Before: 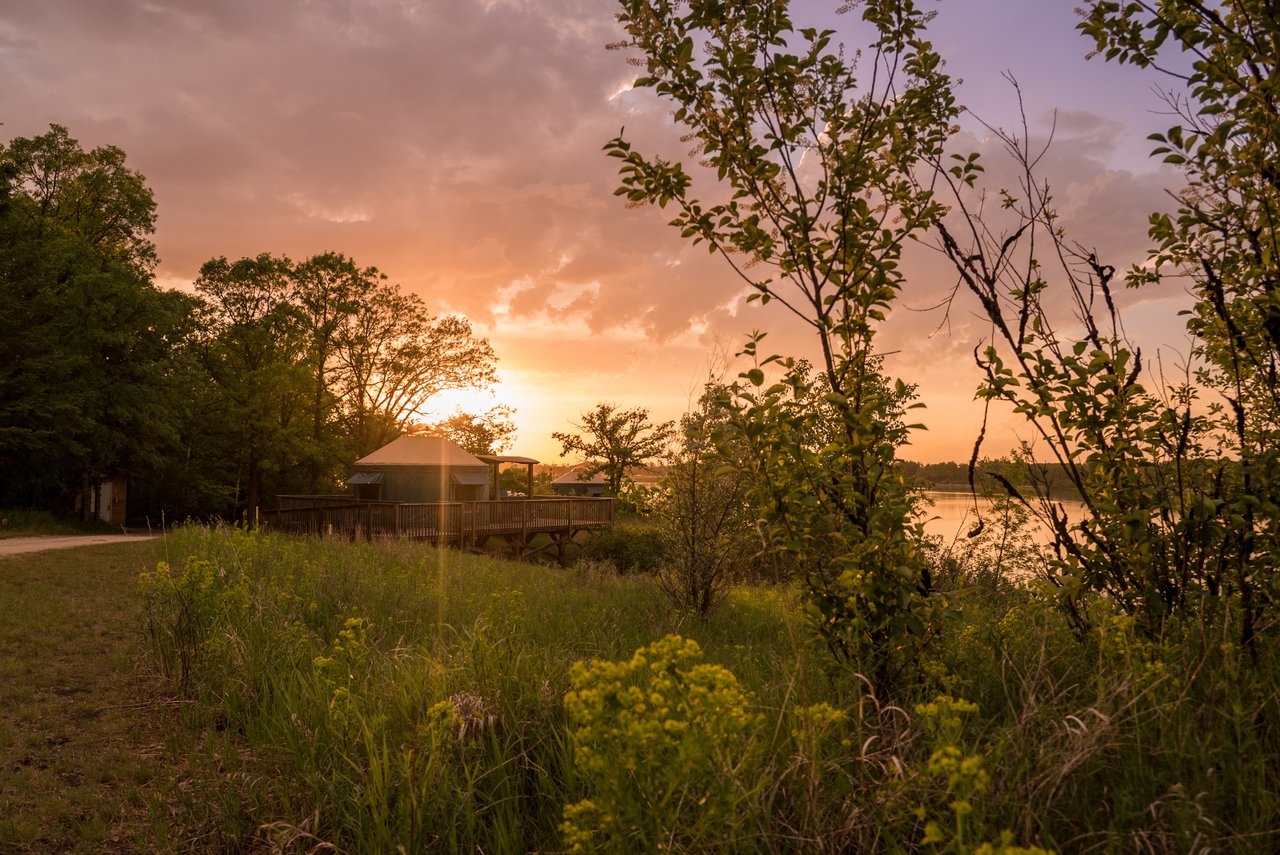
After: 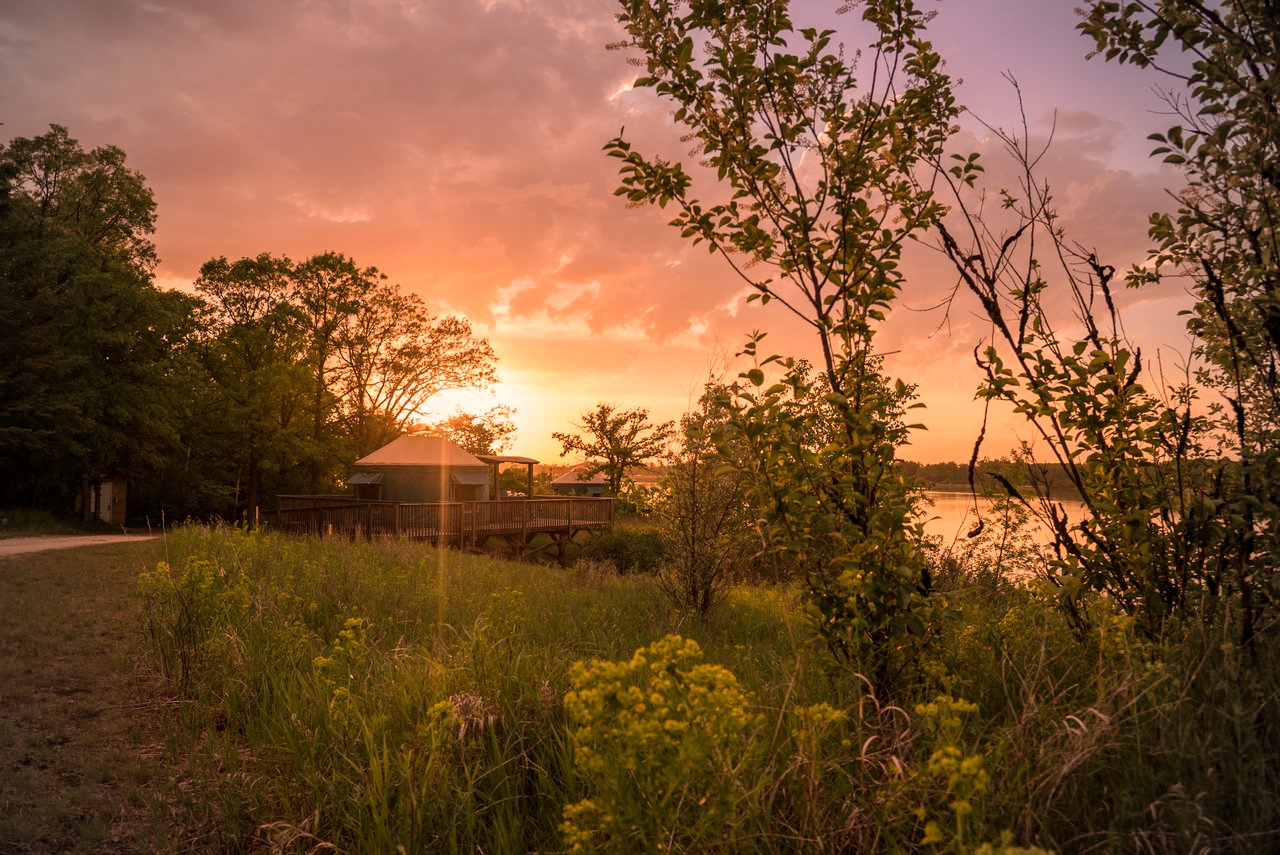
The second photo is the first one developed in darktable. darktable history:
white balance: red 1.127, blue 0.943
vignetting: on, module defaults
